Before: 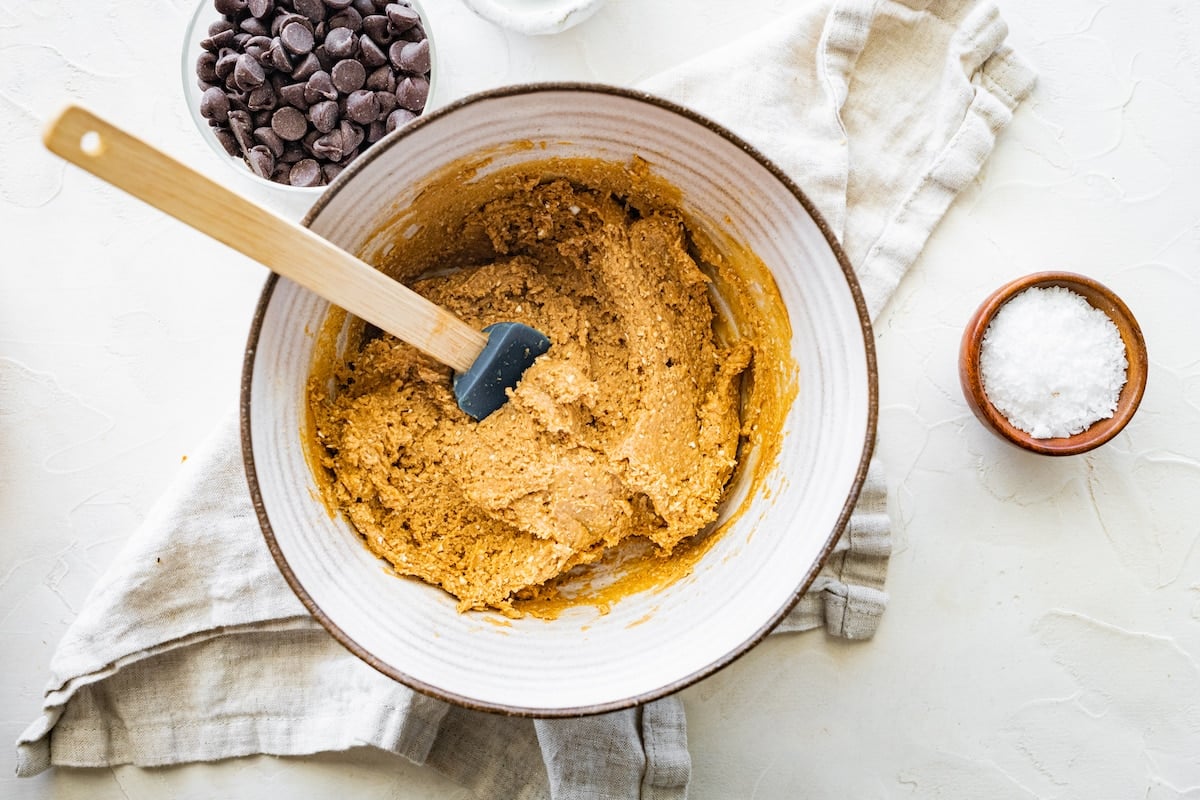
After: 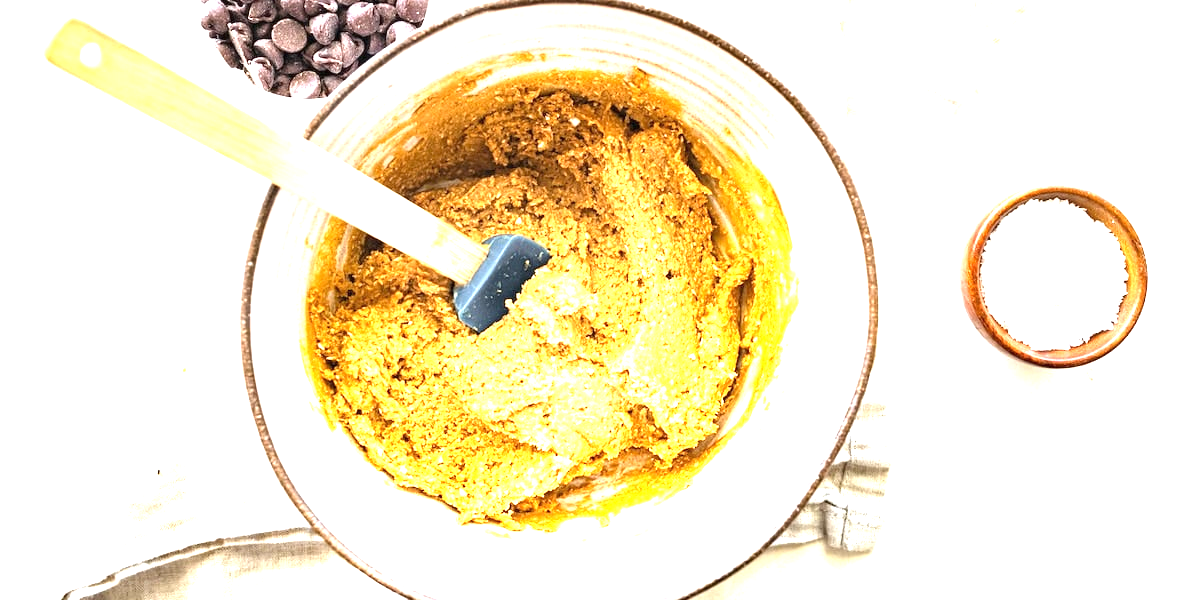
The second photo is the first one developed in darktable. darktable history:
crop: top 11.011%, bottom 13.924%
exposure: black level correction 0, exposure 1.685 EV, compensate highlight preservation false
